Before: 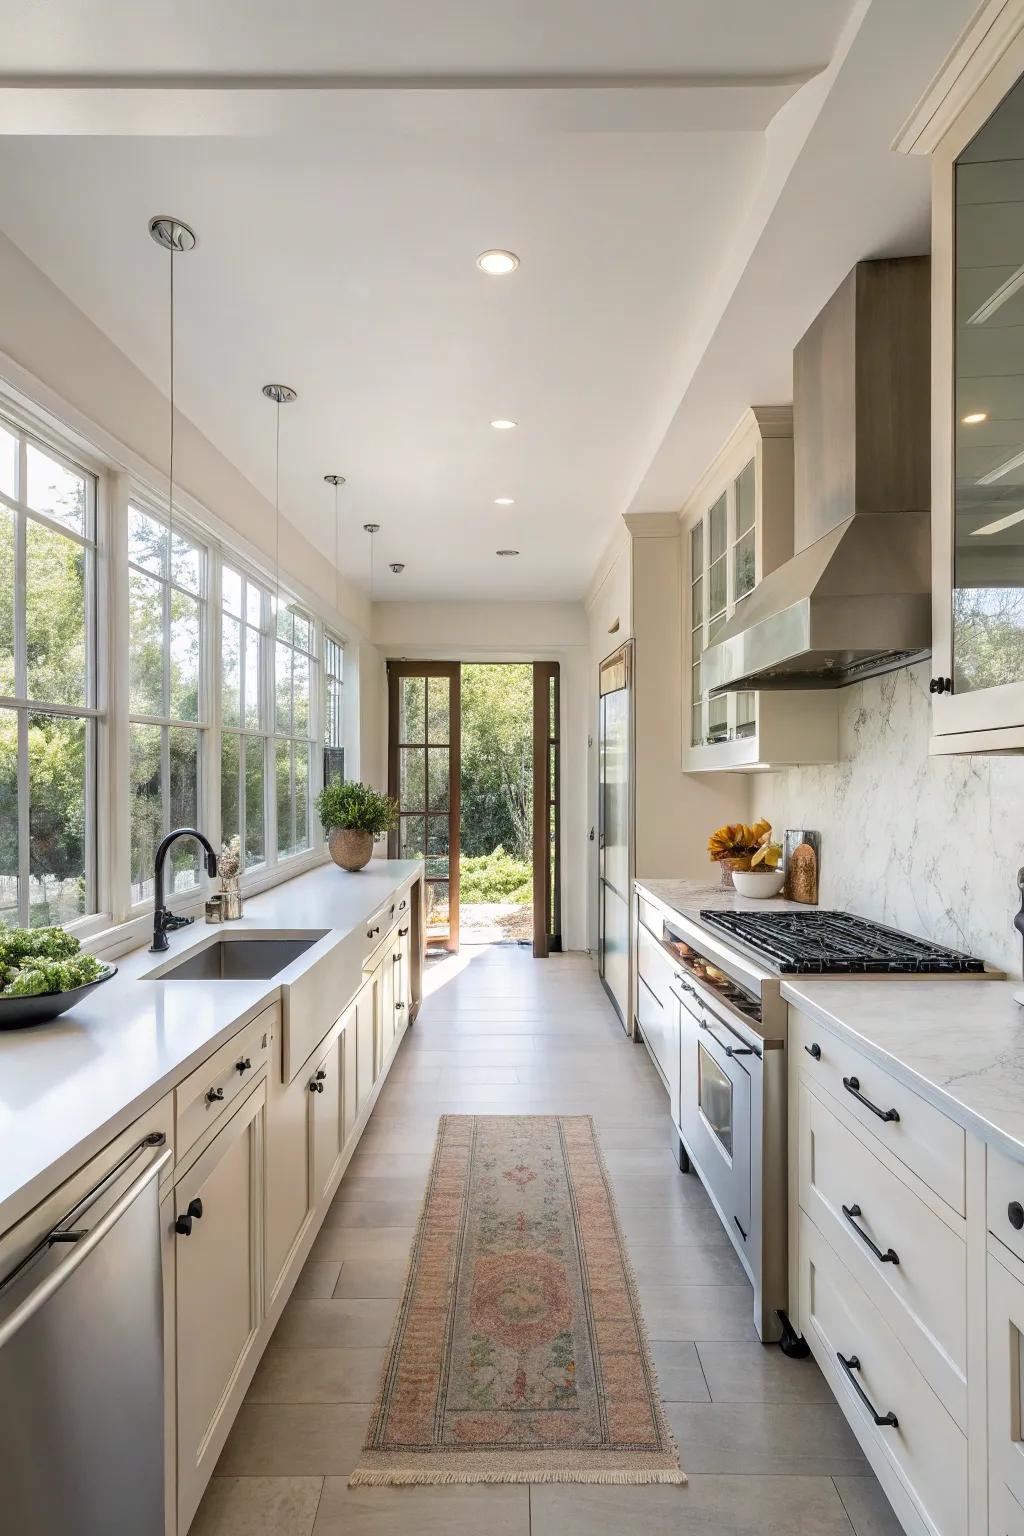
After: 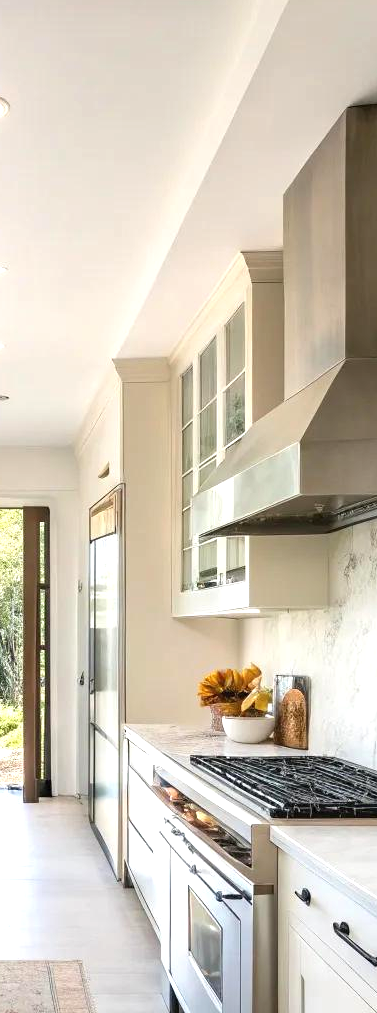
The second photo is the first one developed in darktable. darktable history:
exposure: exposure 0.607 EV, compensate highlight preservation false
crop and rotate: left 49.866%, top 10.137%, right 13.276%, bottom 23.855%
